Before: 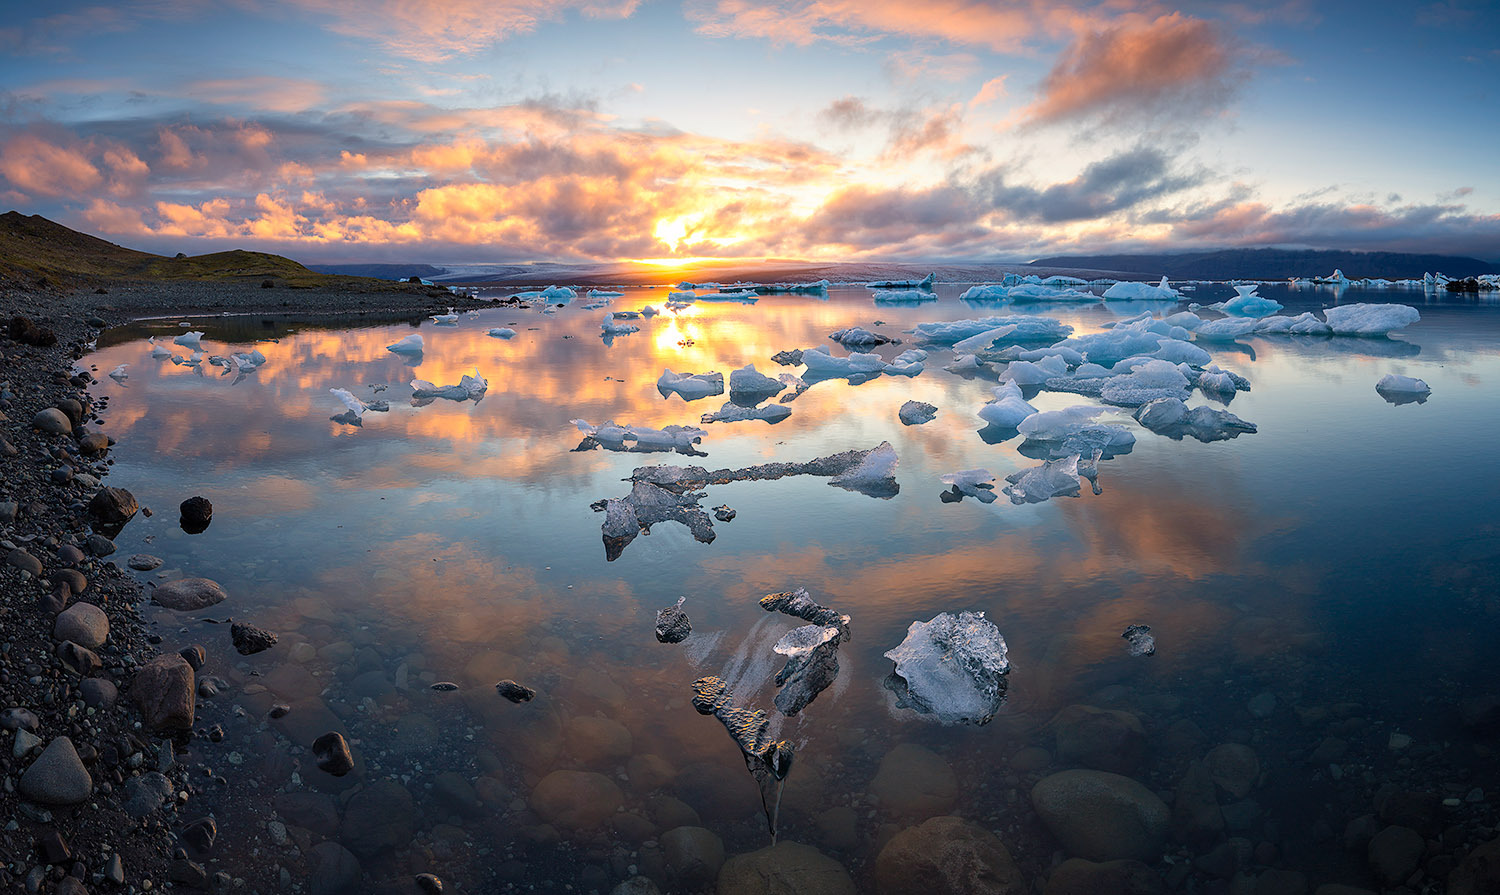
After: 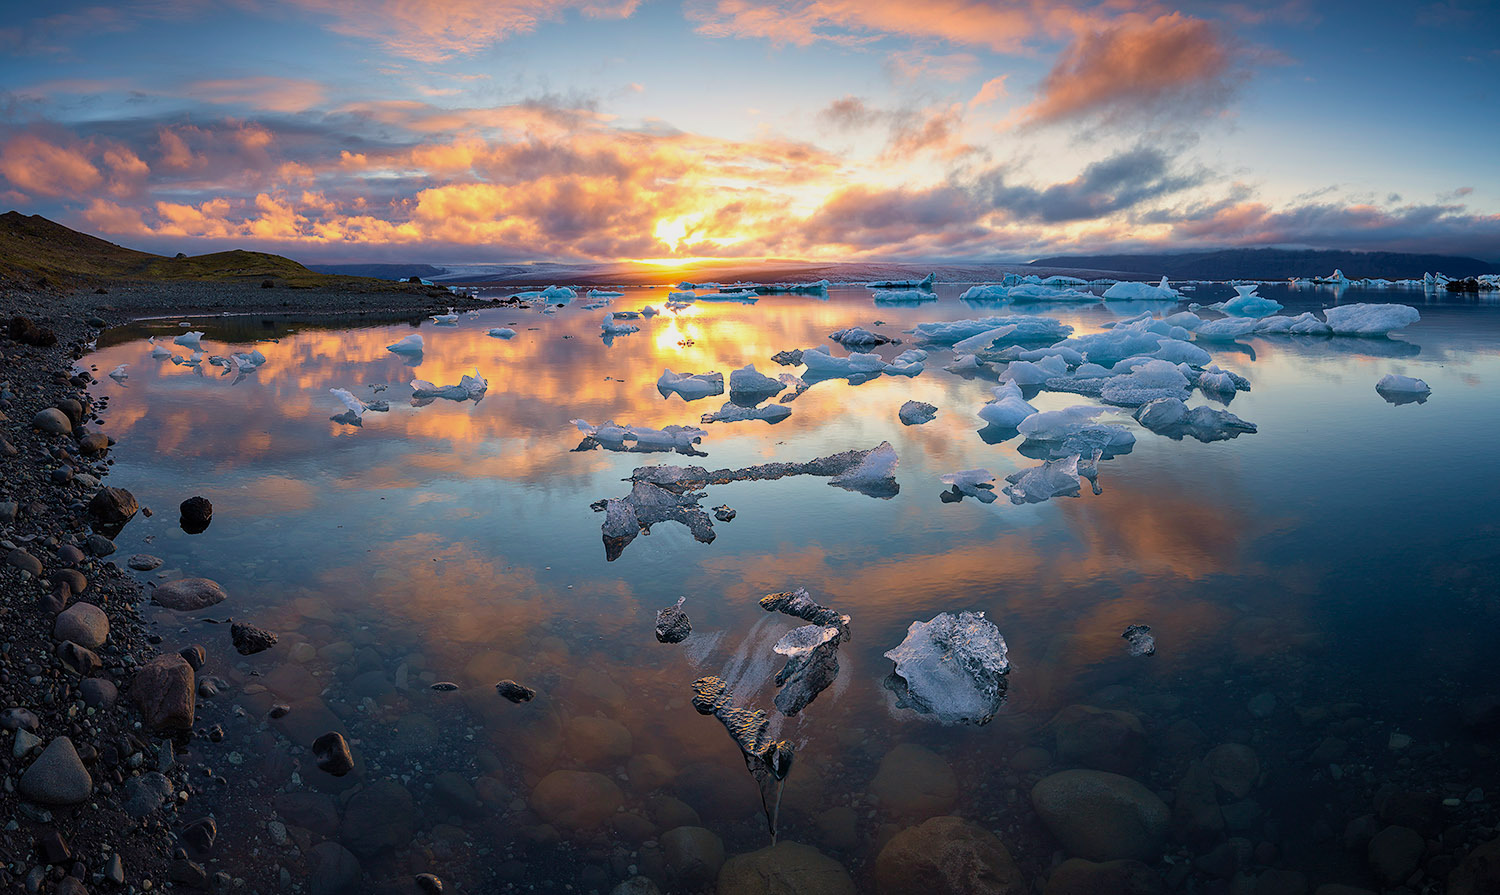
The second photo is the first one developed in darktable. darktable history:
exposure: exposure -0.242 EV, compensate highlight preservation false
velvia: on, module defaults
